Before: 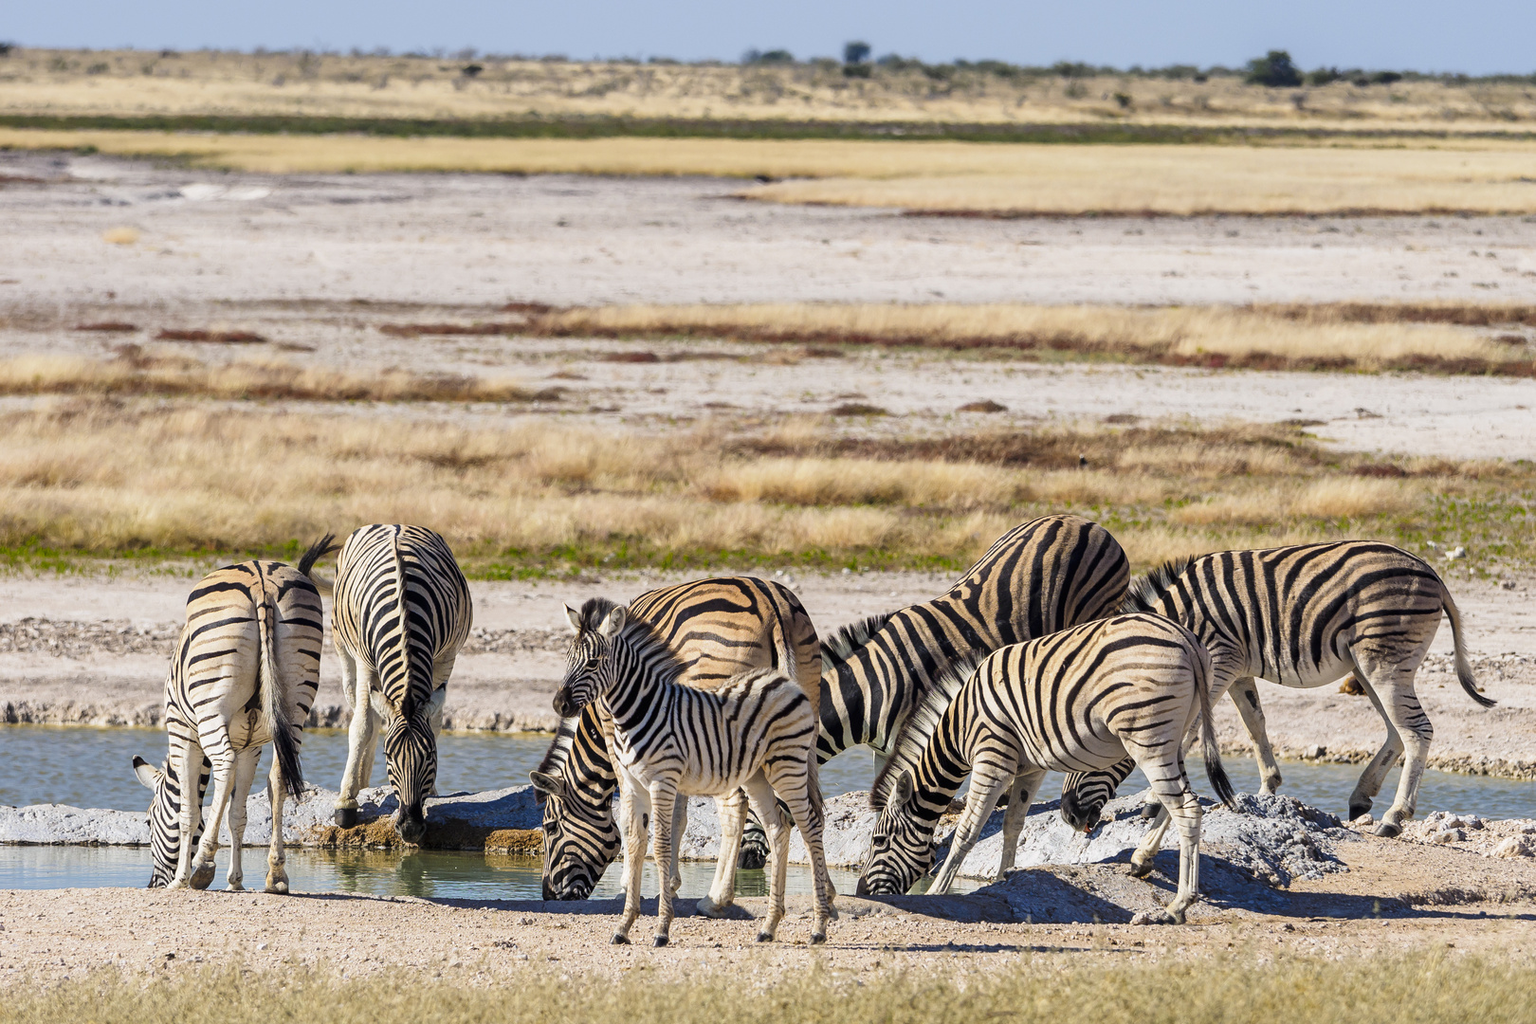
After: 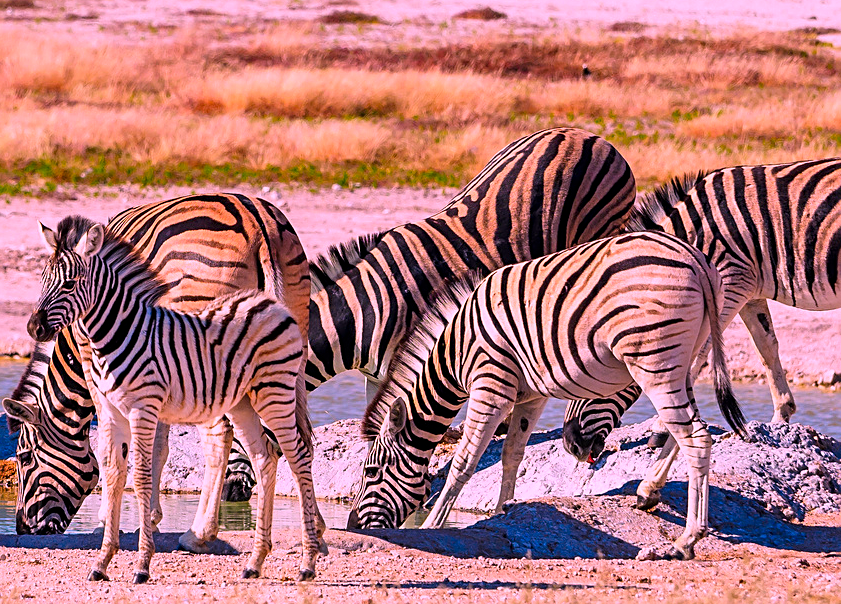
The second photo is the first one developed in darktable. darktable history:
crop: left 34.344%, top 38.502%, right 13.684%, bottom 5.482%
color correction: highlights a* 19.49, highlights b* -11.96, saturation 1.63
sharpen: on, module defaults
